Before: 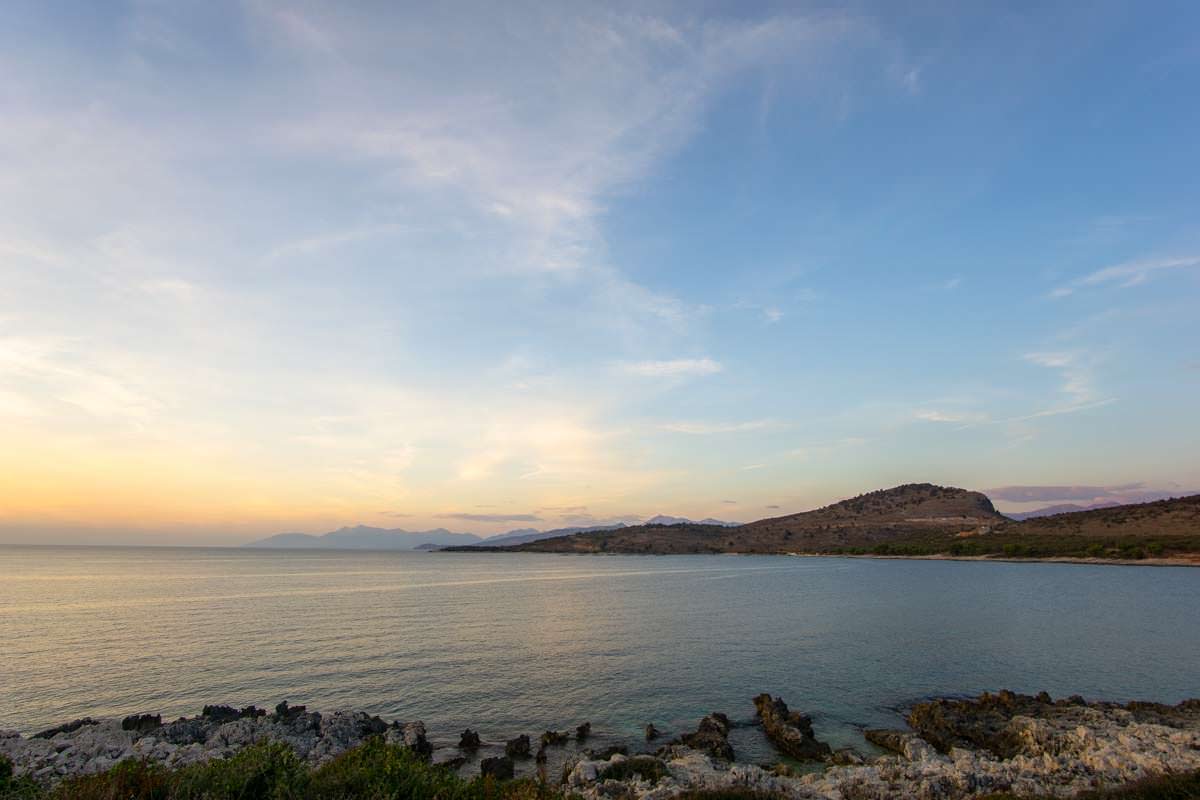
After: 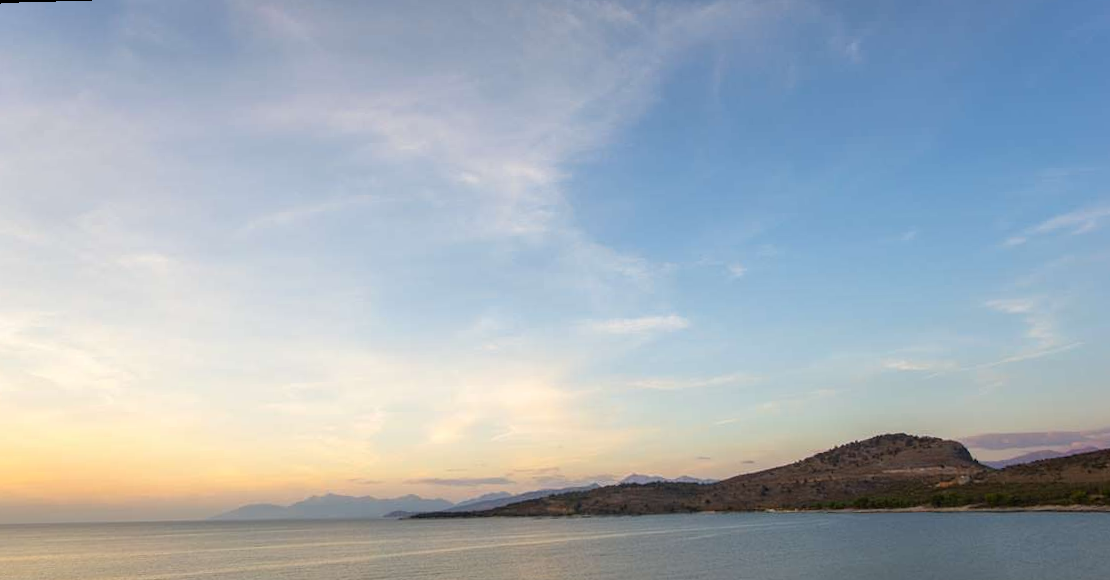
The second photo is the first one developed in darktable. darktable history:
rotate and perspective: rotation -1.68°, lens shift (vertical) -0.146, crop left 0.049, crop right 0.912, crop top 0.032, crop bottom 0.96
crop: bottom 24.988%
